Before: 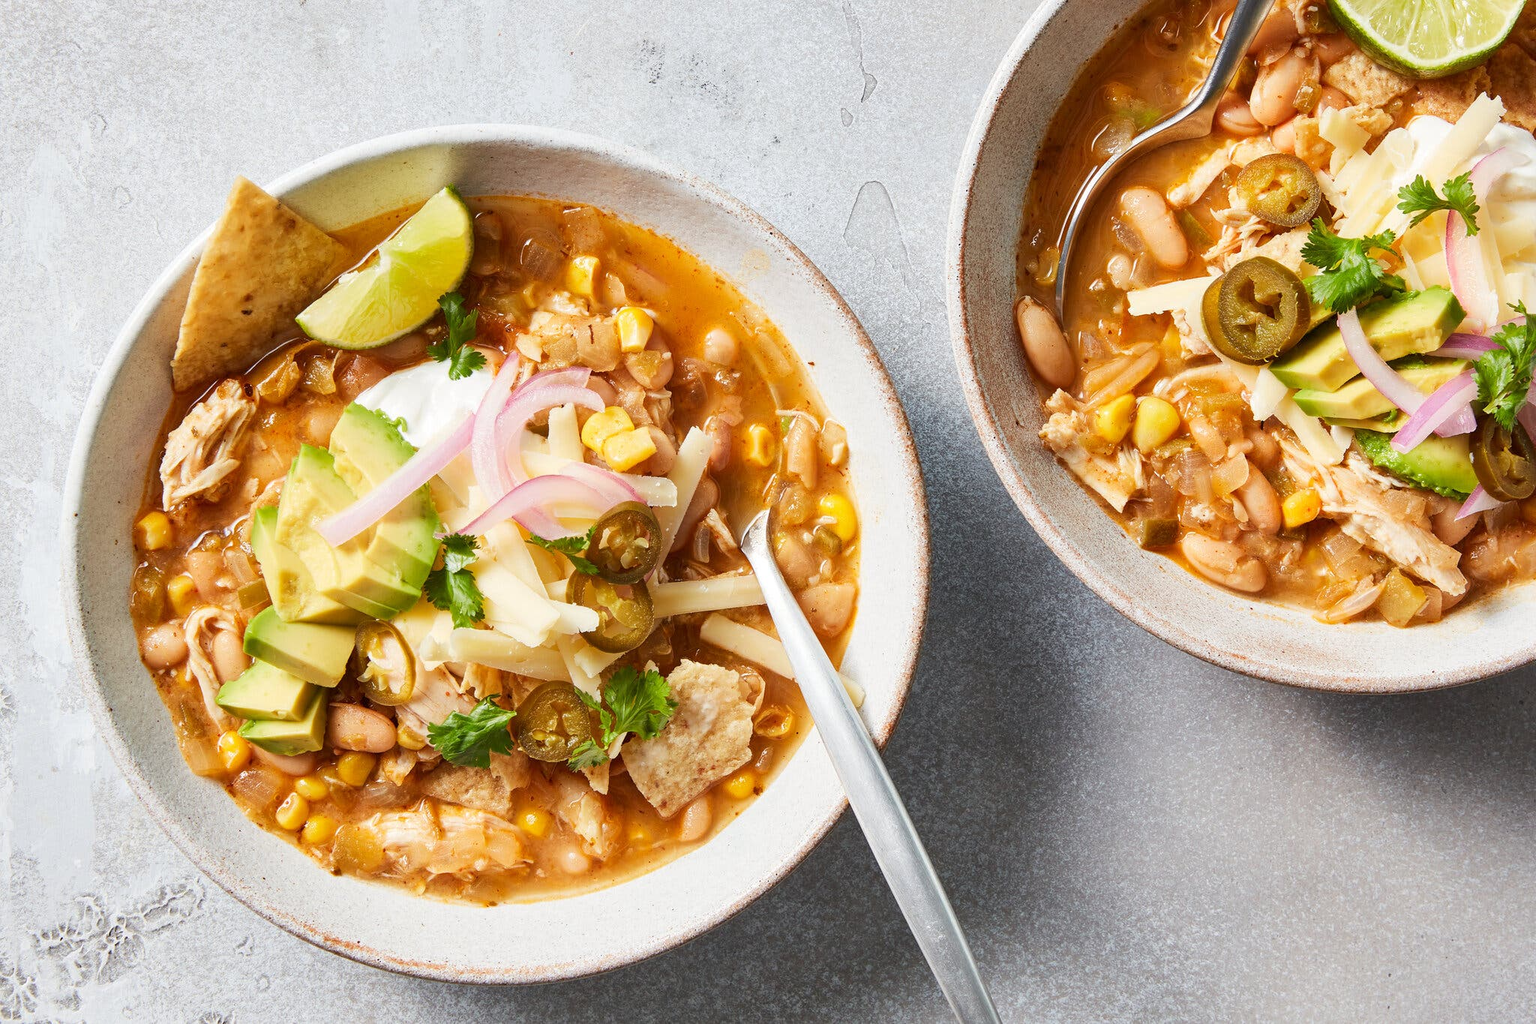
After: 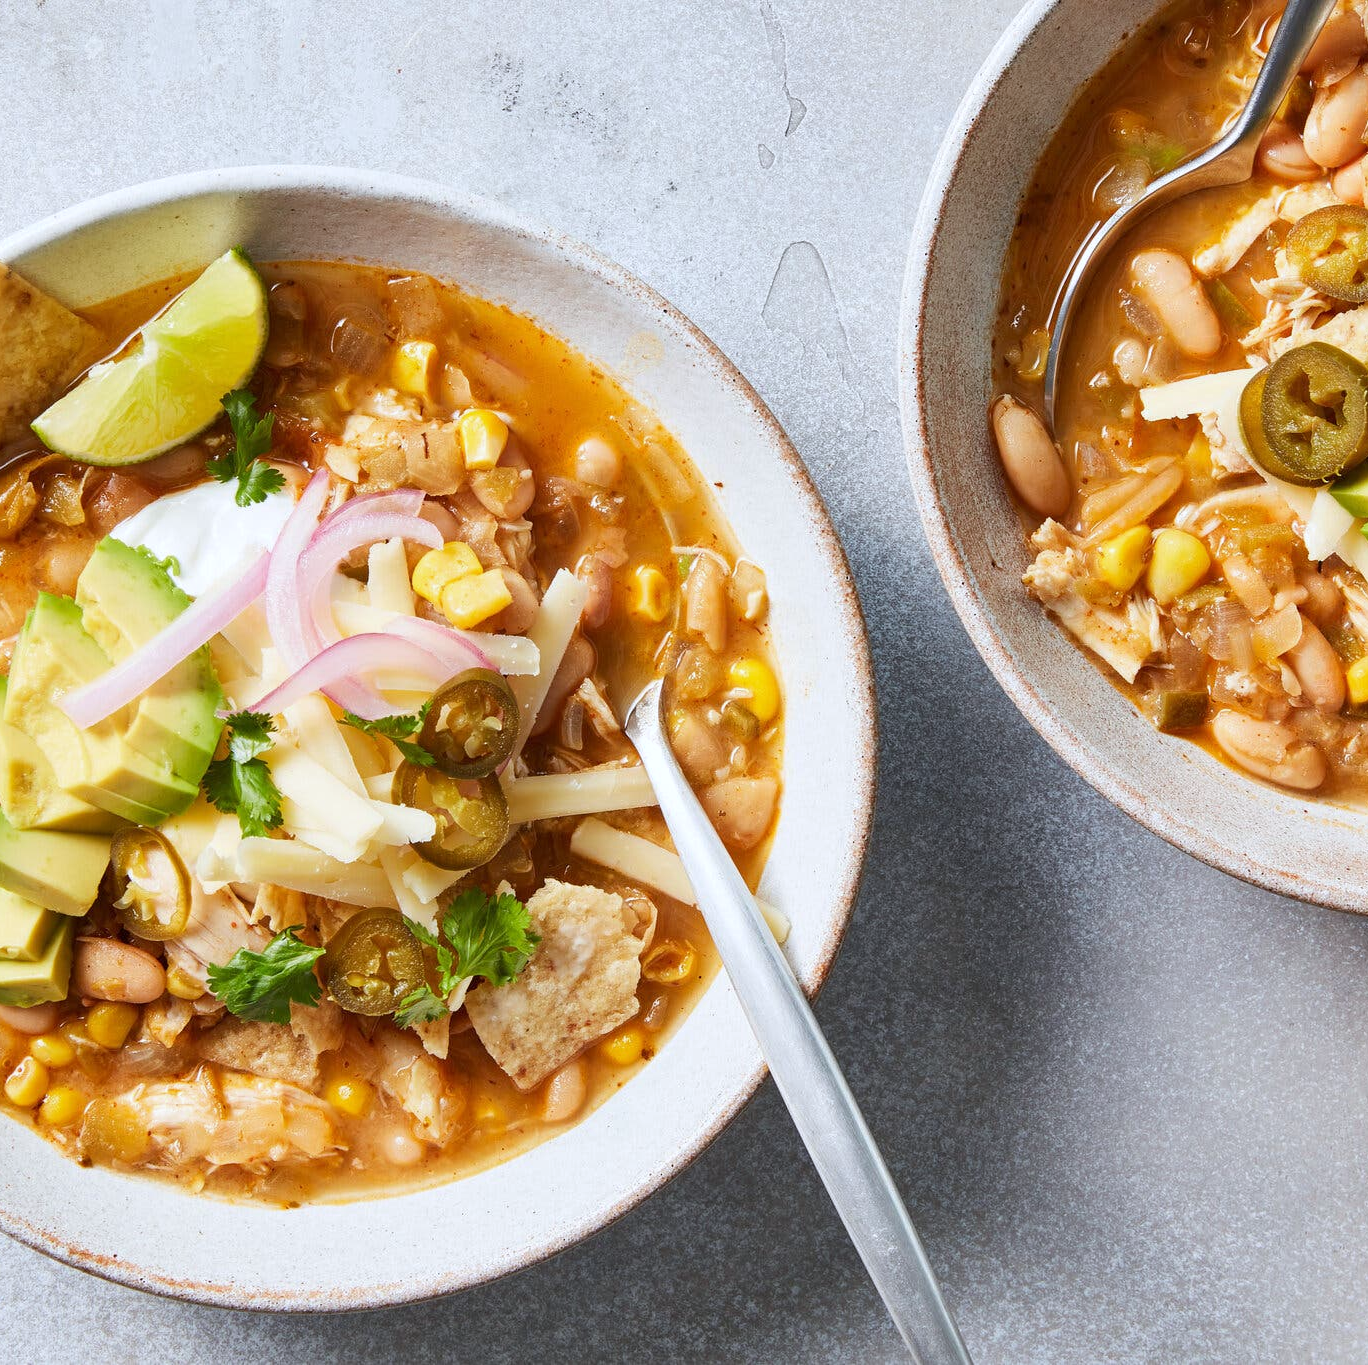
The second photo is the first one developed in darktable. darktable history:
white balance: red 0.974, blue 1.044
crop and rotate: left 17.732%, right 15.423%
